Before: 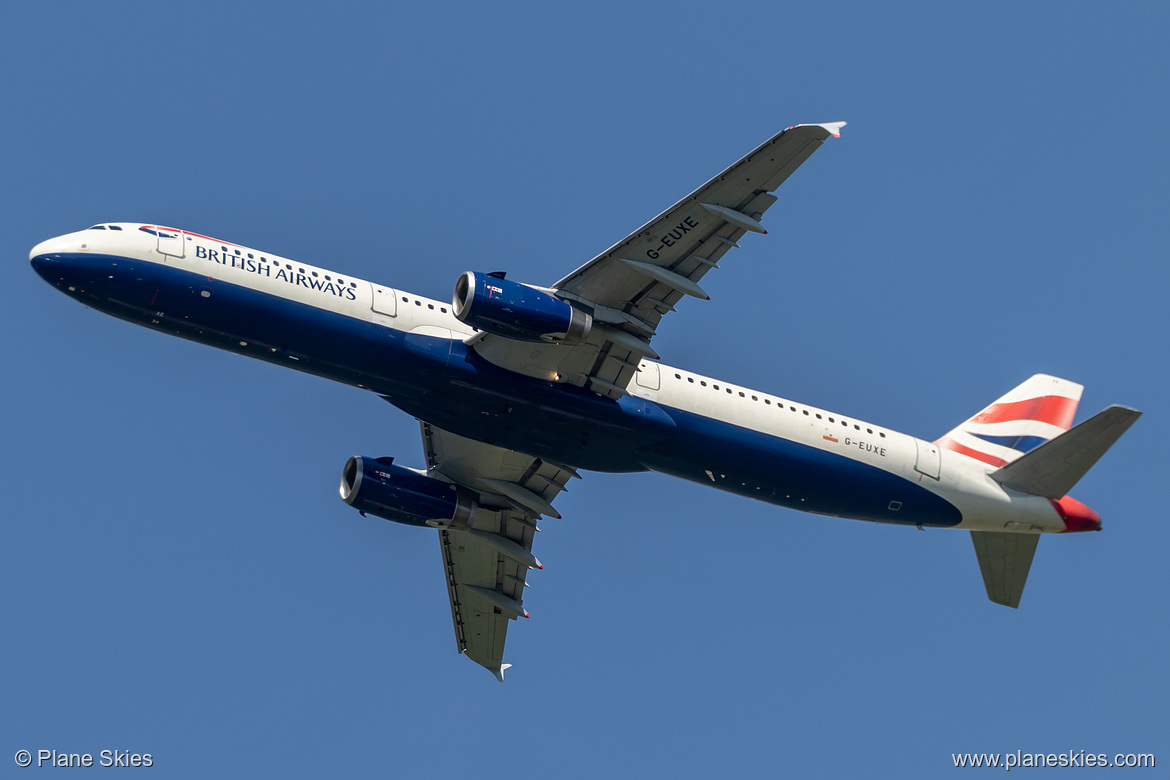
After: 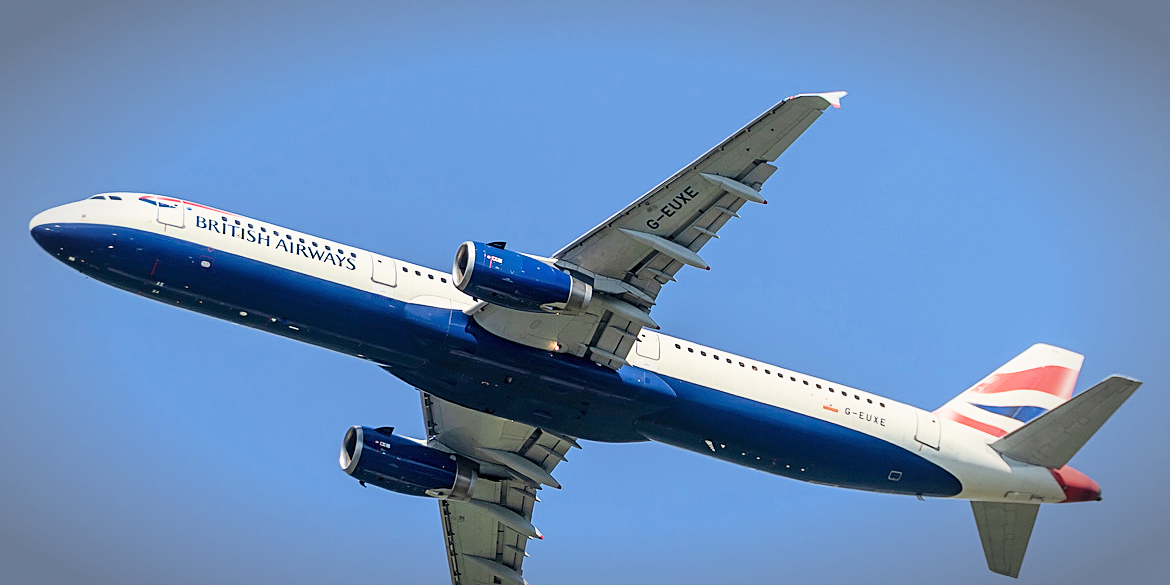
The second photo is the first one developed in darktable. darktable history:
sharpen: on, module defaults
vignetting: automatic ratio true
crop: top 3.866%, bottom 21.1%
filmic rgb: black relative exposure -16 EV, white relative exposure 4.91 EV, threshold 5.97 EV, hardness 6.24, color science v6 (2022), enable highlight reconstruction true
exposure: black level correction 0, exposure 1.506 EV, compensate highlight preservation false
